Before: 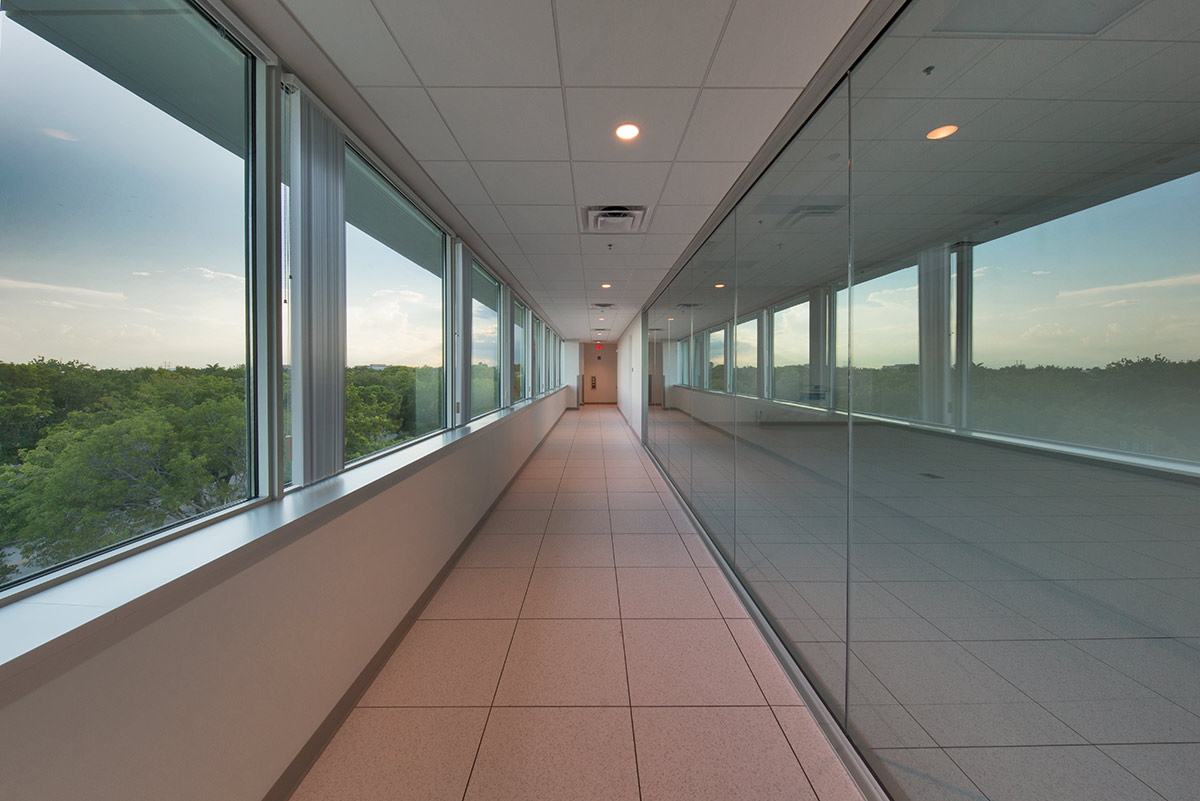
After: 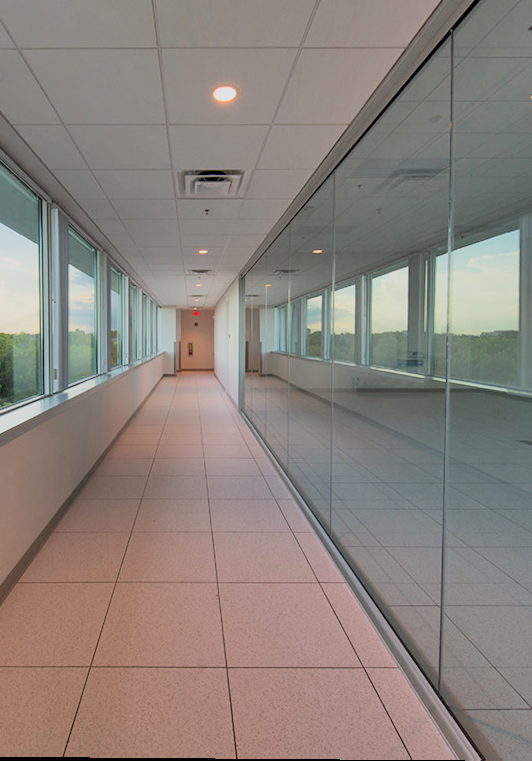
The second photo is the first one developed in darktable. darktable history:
crop: left 33.452%, top 6.025%, right 23.155%
exposure: black level correction 0.001, exposure 0.5 EV, compensate exposure bias true, compensate highlight preservation false
rotate and perspective: lens shift (vertical) 0.048, lens shift (horizontal) -0.024, automatic cropping off
filmic rgb: black relative exposure -7.48 EV, white relative exposure 4.83 EV, hardness 3.4, color science v6 (2022)
